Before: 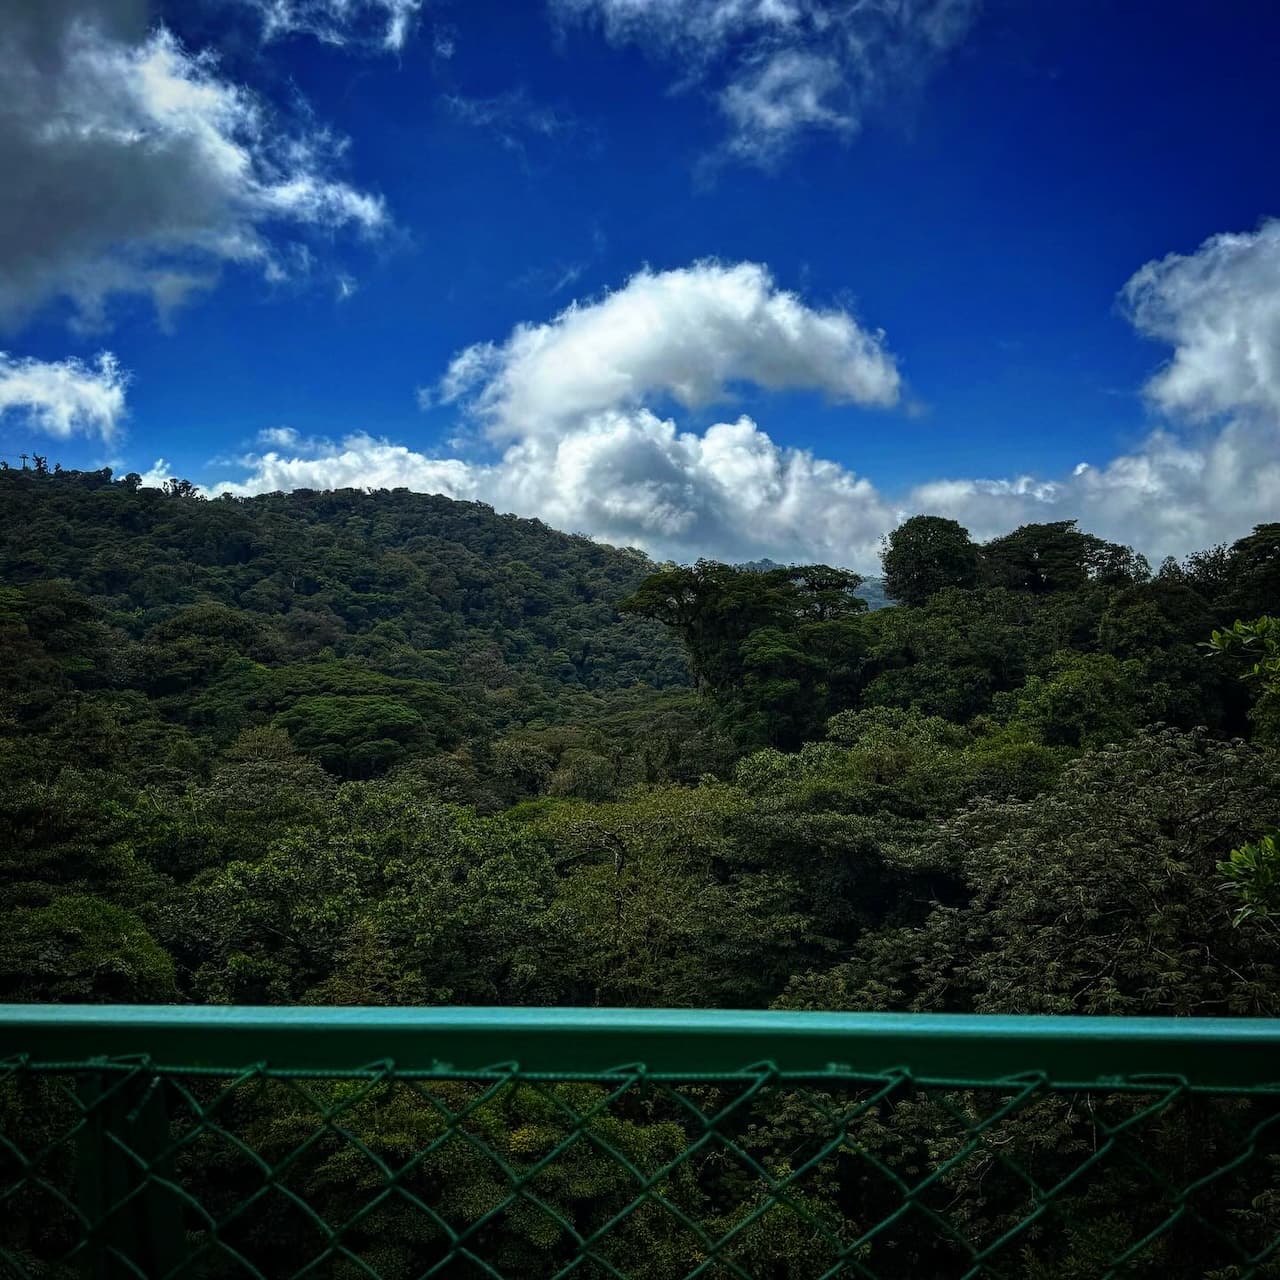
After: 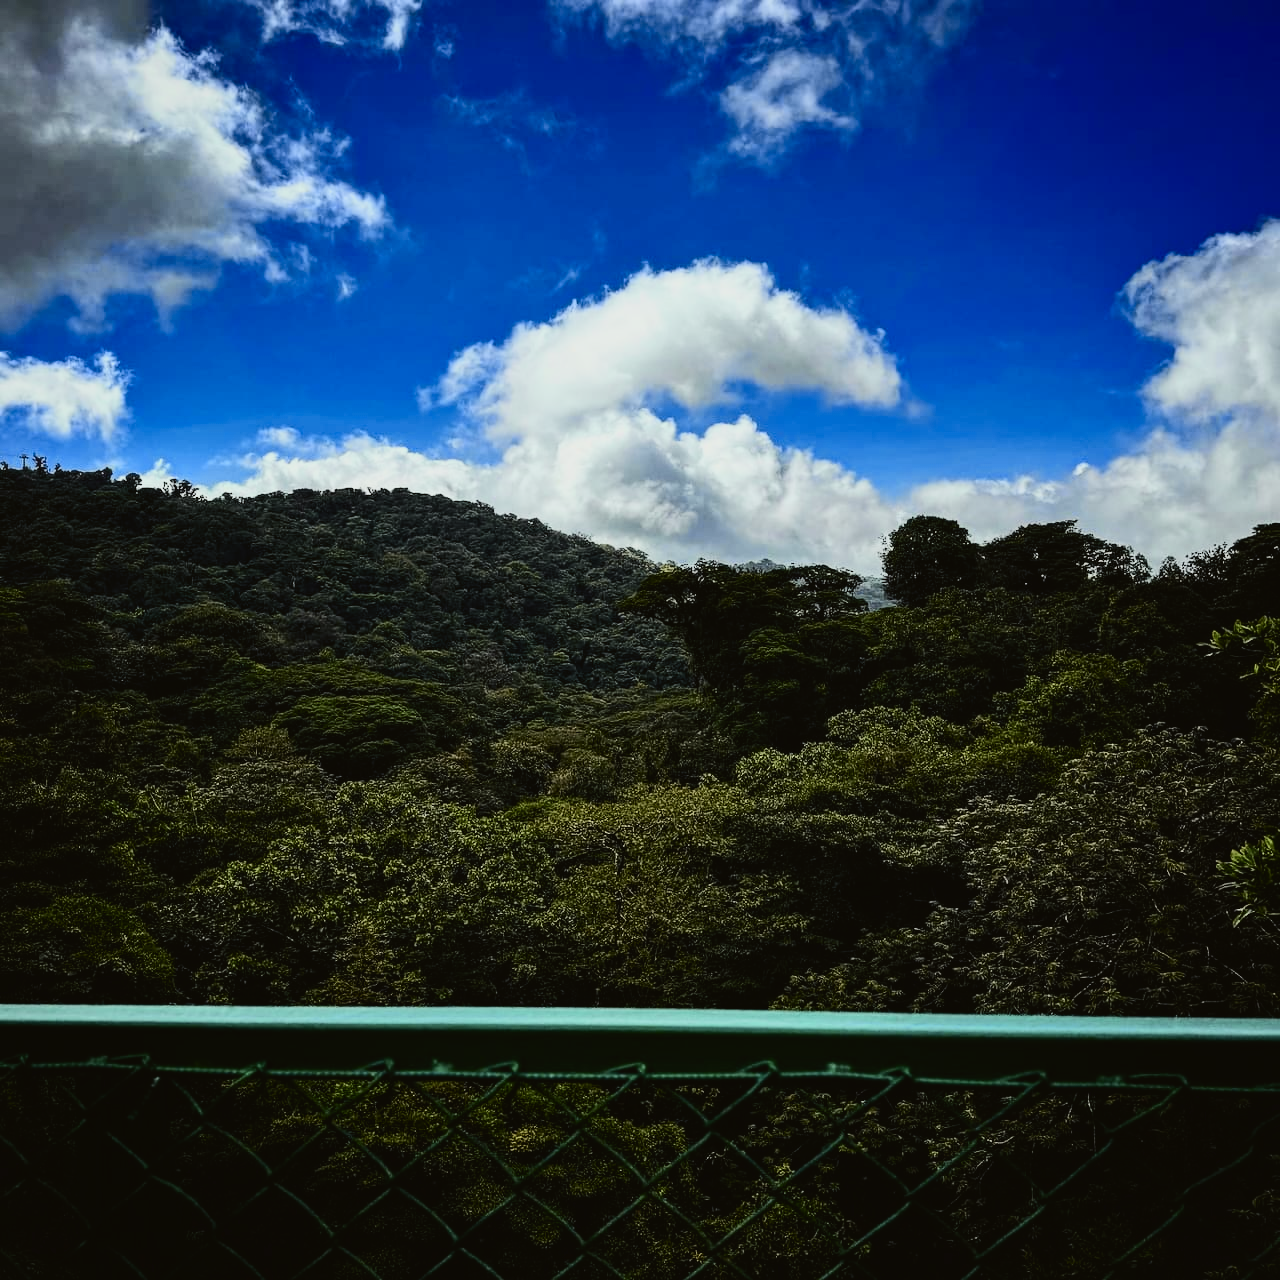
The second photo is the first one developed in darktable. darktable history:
tone curve: curves: ch0 [(0, 0.026) (0.184, 0.172) (0.391, 0.468) (0.446, 0.56) (0.605, 0.758) (0.831, 0.931) (0.992, 1)]; ch1 [(0, 0) (0.437, 0.447) (0.501, 0.502) (0.538, 0.539) (0.574, 0.589) (0.617, 0.64) (0.699, 0.749) (0.859, 0.919) (1, 1)]; ch2 [(0, 0) (0.33, 0.301) (0.421, 0.443) (0.447, 0.482) (0.499, 0.509) (0.538, 0.564) (0.585, 0.615) (0.664, 0.664) (1, 1)], color space Lab, independent channels, preserve colors none
filmic rgb: black relative exposure -7.15 EV, white relative exposure 5.36 EV, hardness 3.02, color science v6 (2022)
